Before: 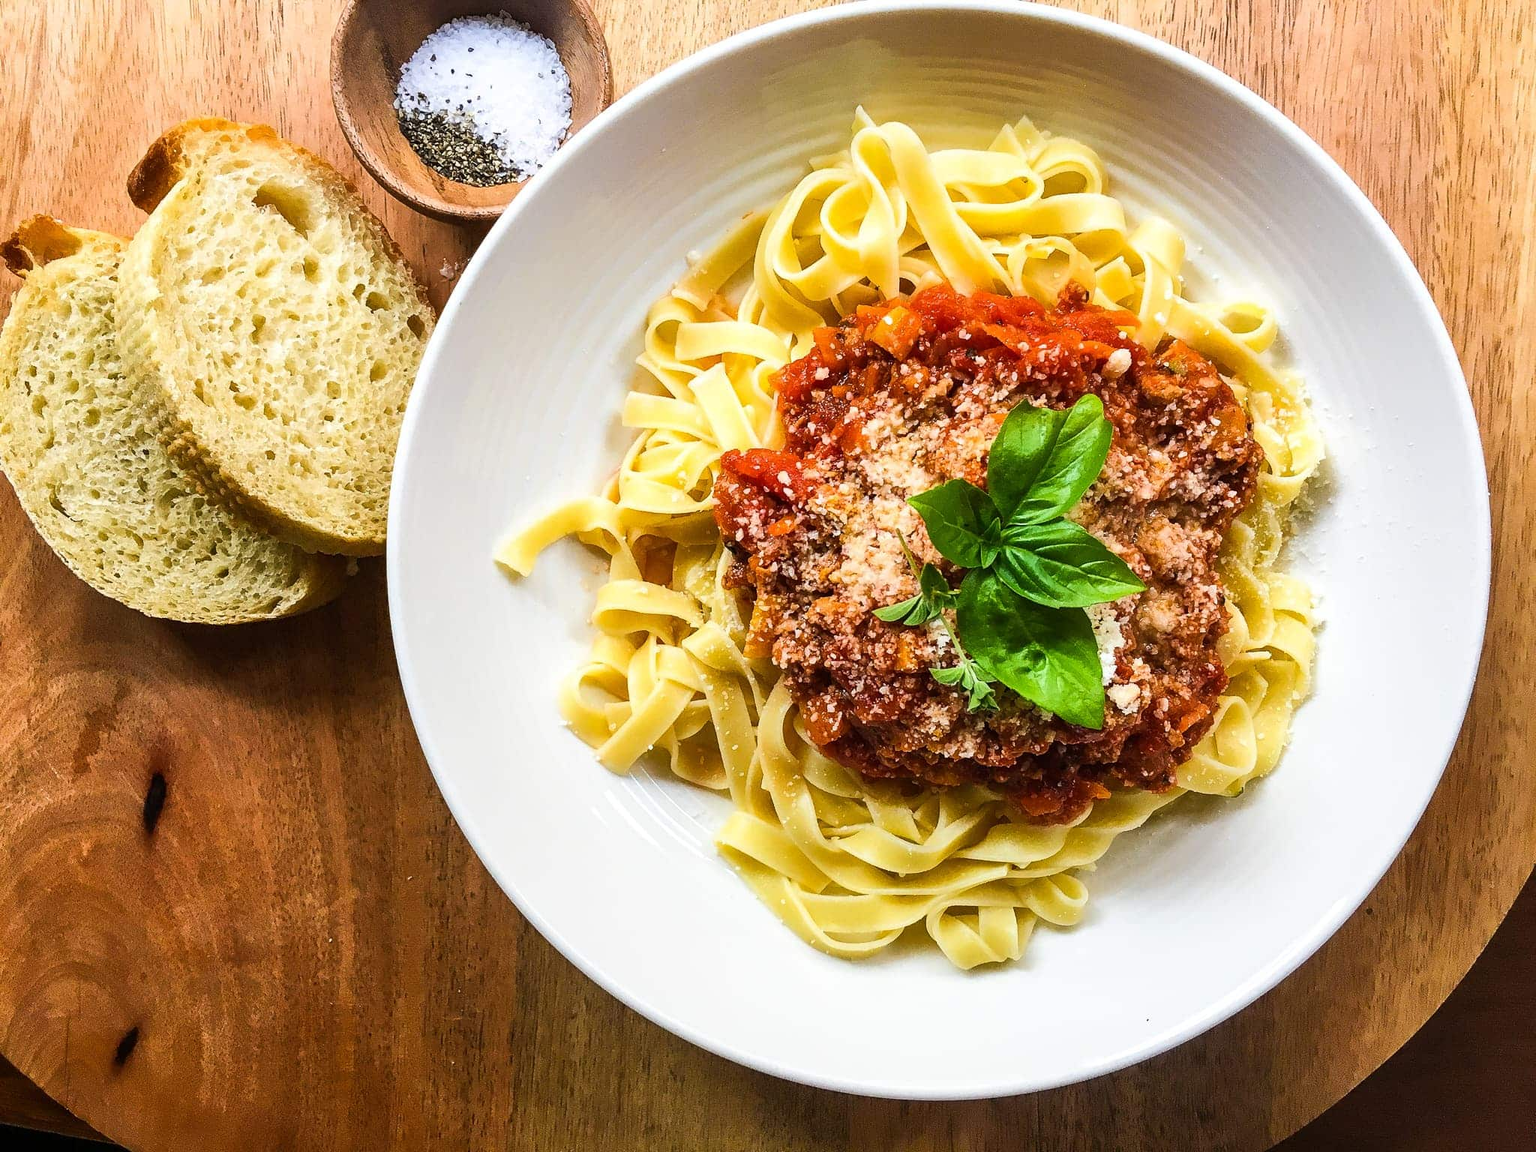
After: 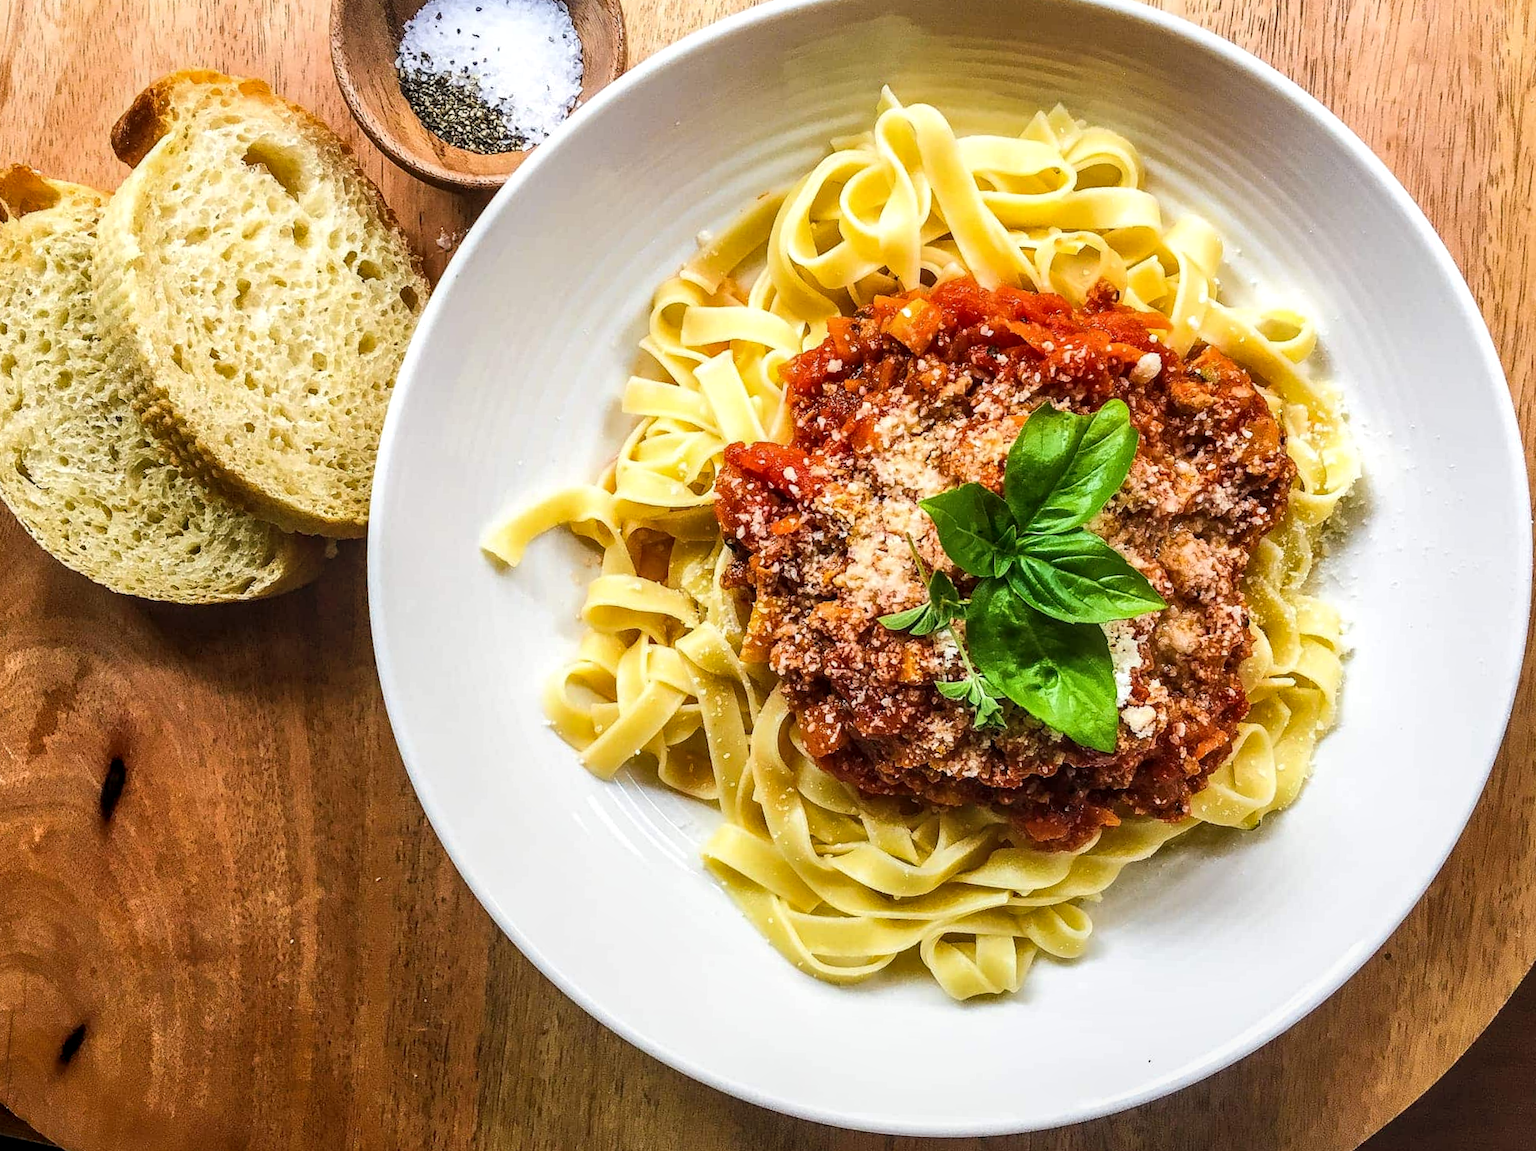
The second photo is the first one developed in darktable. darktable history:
local contrast: on, module defaults
crop and rotate: angle -2.38°
